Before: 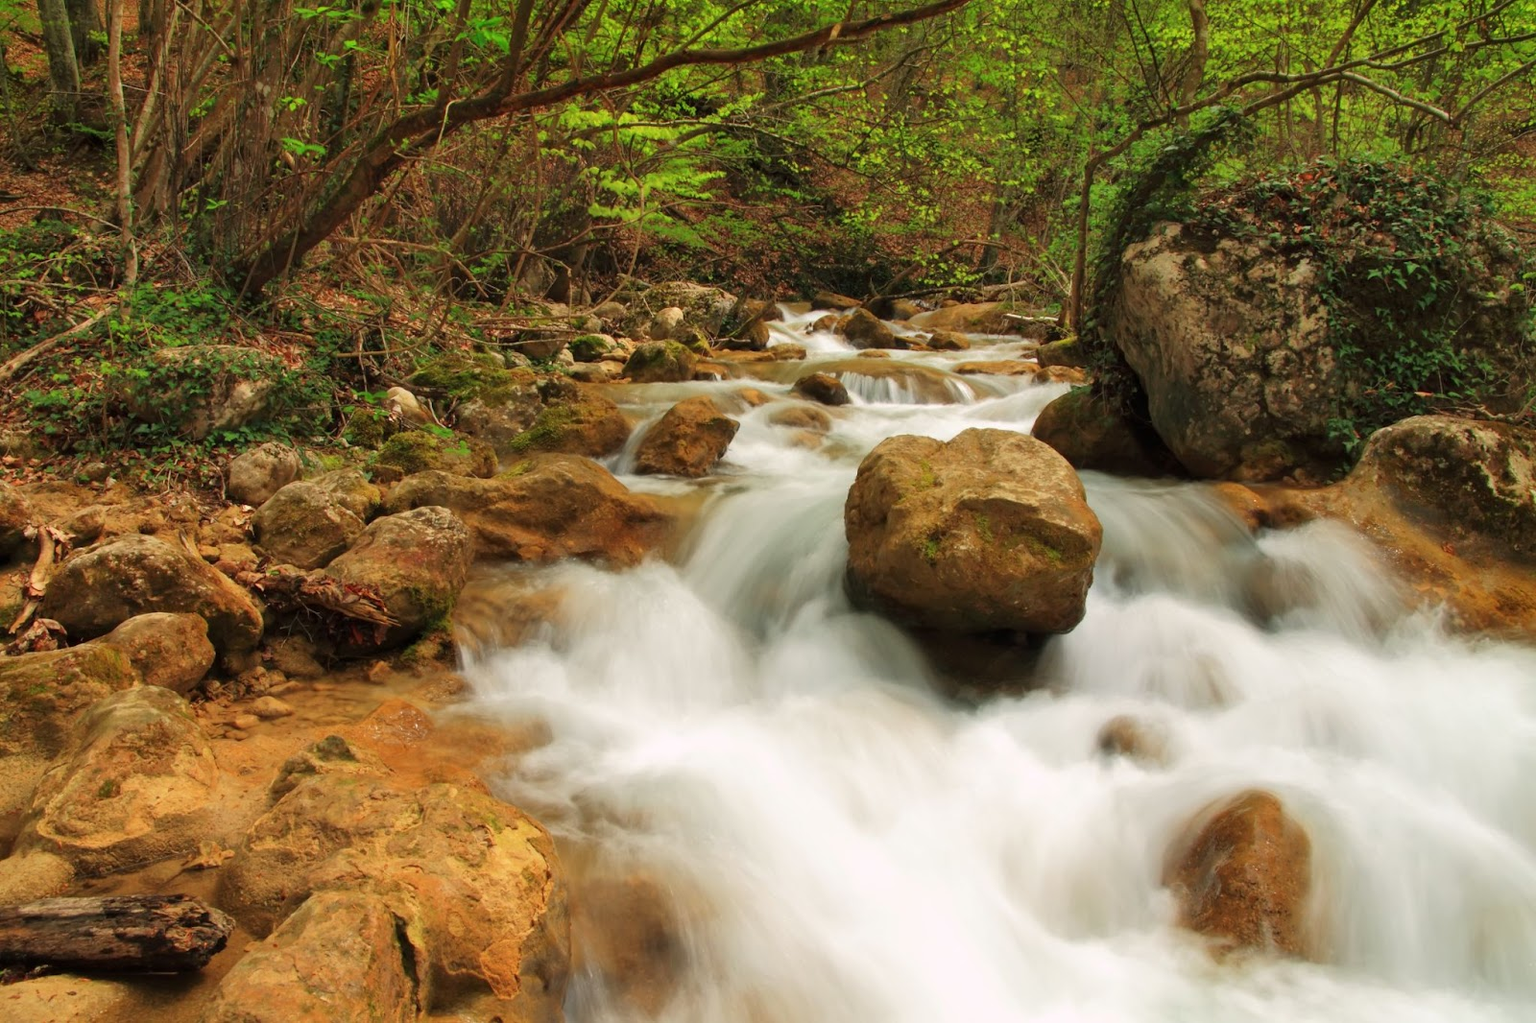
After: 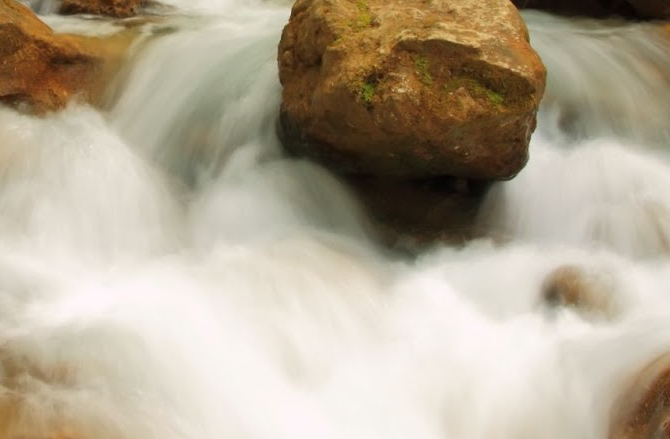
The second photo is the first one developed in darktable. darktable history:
crop: left 37.629%, top 45.066%, right 20.481%, bottom 13.692%
